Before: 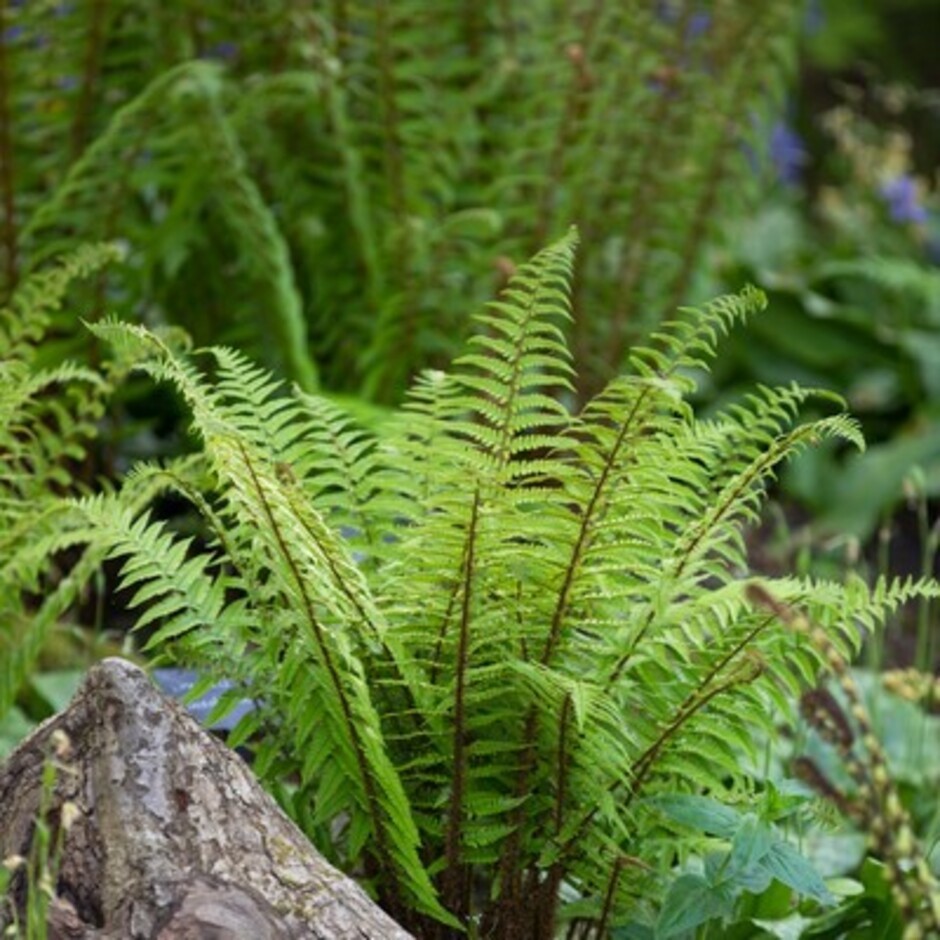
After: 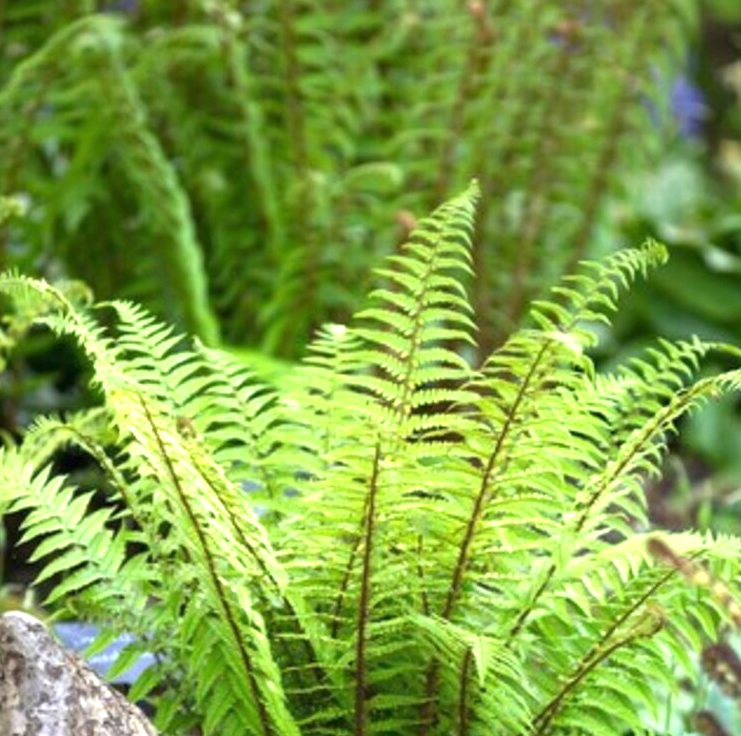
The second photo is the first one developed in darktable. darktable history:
exposure: black level correction 0, exposure 1.001 EV, compensate highlight preservation false
crop and rotate: left 10.723%, top 5.067%, right 10.426%, bottom 16.549%
tone equalizer: smoothing diameter 24.98%, edges refinement/feathering 8.89, preserve details guided filter
